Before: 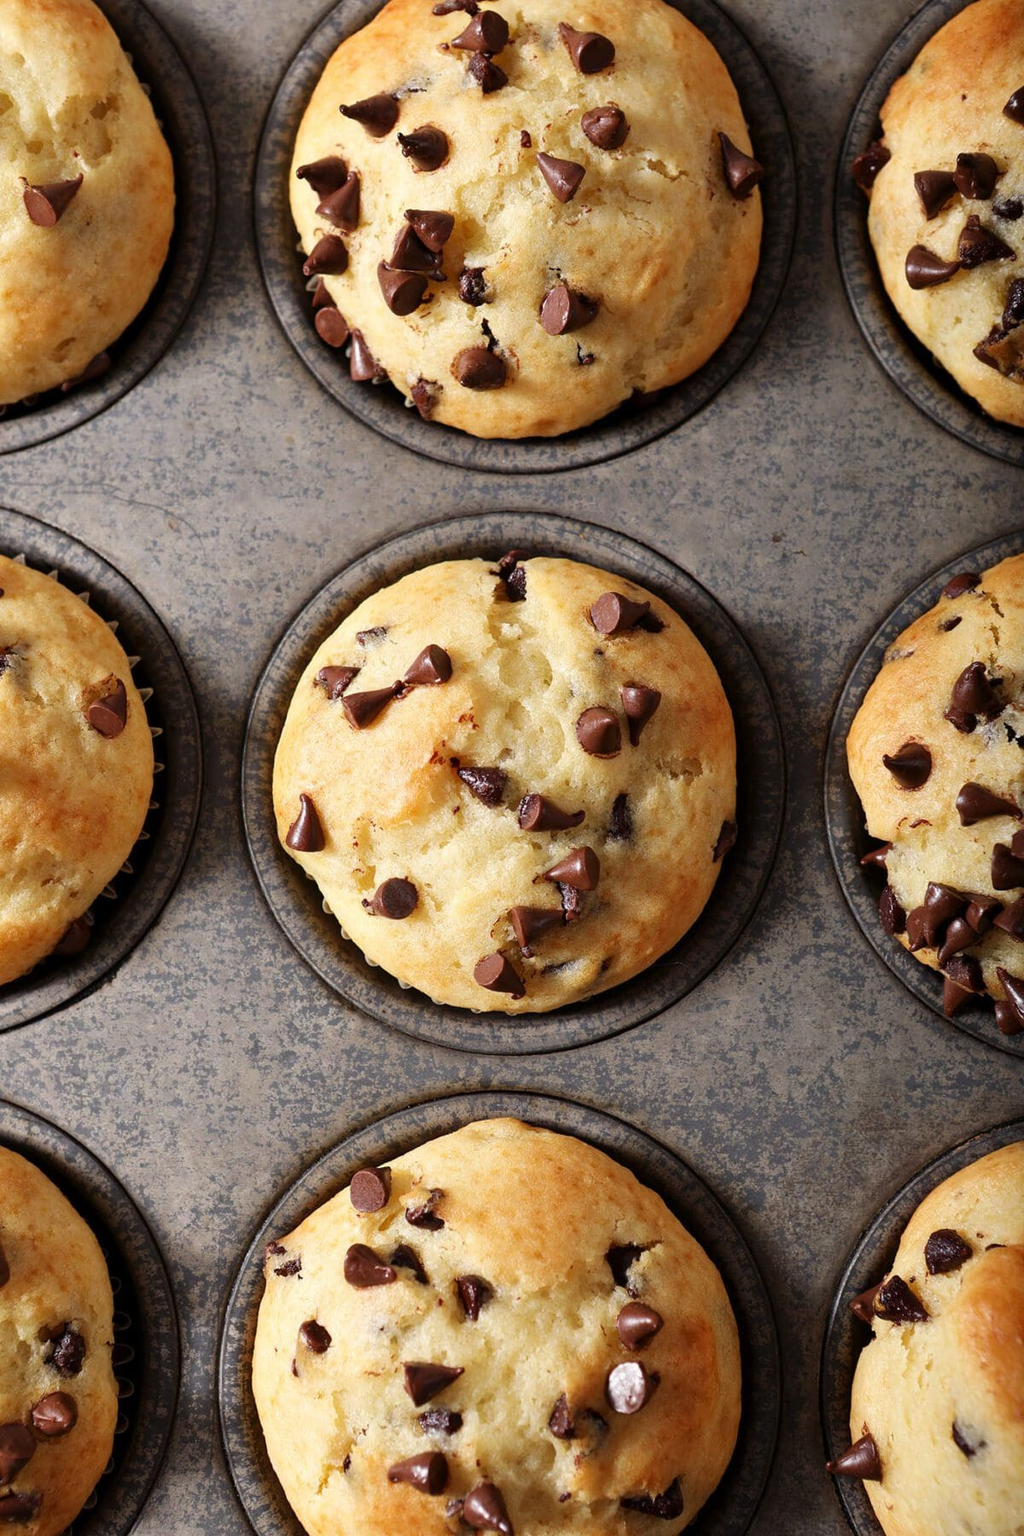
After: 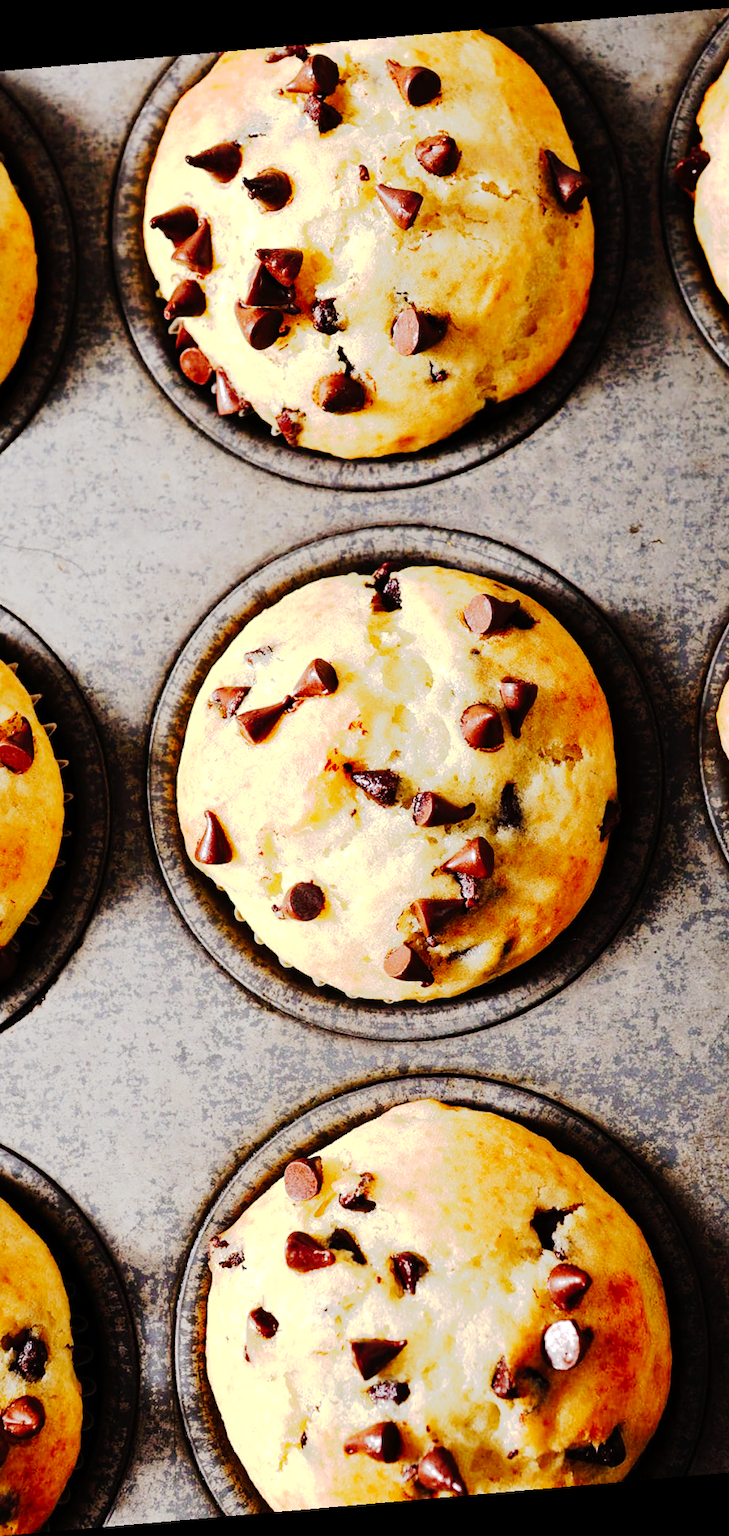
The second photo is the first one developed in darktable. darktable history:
tone curve: curves: ch0 [(0, 0) (0.003, 0.001) (0.011, 0.005) (0.025, 0.009) (0.044, 0.014) (0.069, 0.019) (0.1, 0.028) (0.136, 0.039) (0.177, 0.073) (0.224, 0.134) (0.277, 0.218) (0.335, 0.343) (0.399, 0.488) (0.468, 0.608) (0.543, 0.699) (0.623, 0.773) (0.709, 0.819) (0.801, 0.852) (0.898, 0.874) (1, 1)], preserve colors none
crop and rotate: left 13.342%, right 19.991%
rotate and perspective: rotation -4.98°, automatic cropping off
exposure: exposure 0.375 EV, compensate highlight preservation false
color zones: mix -62.47%
